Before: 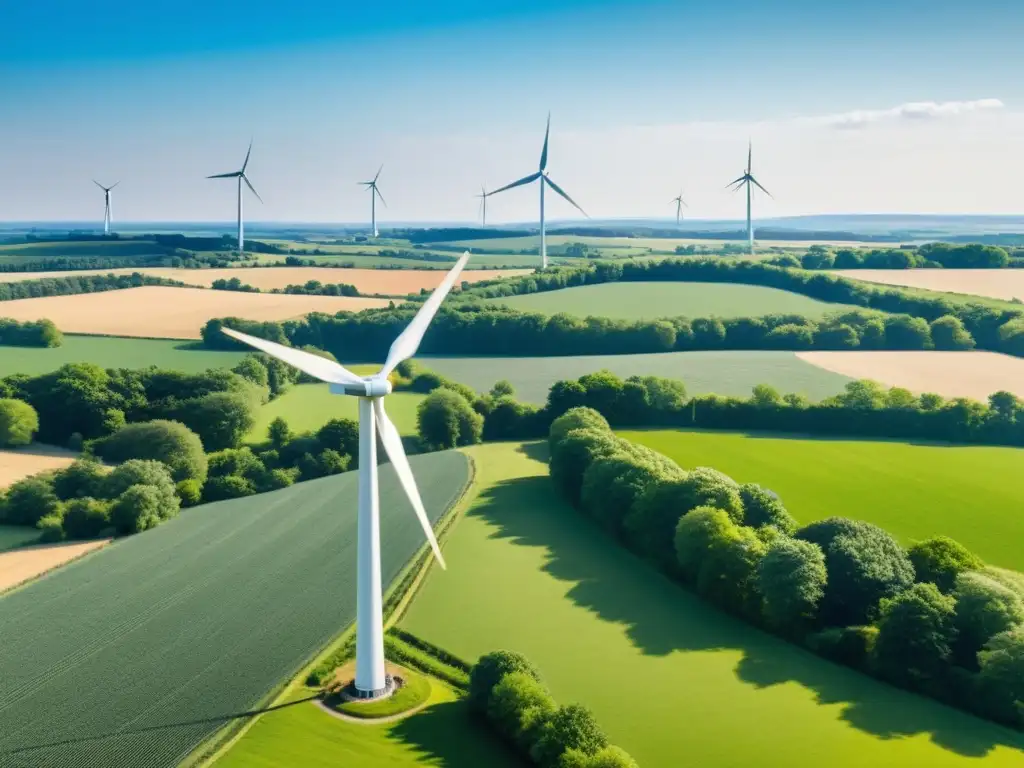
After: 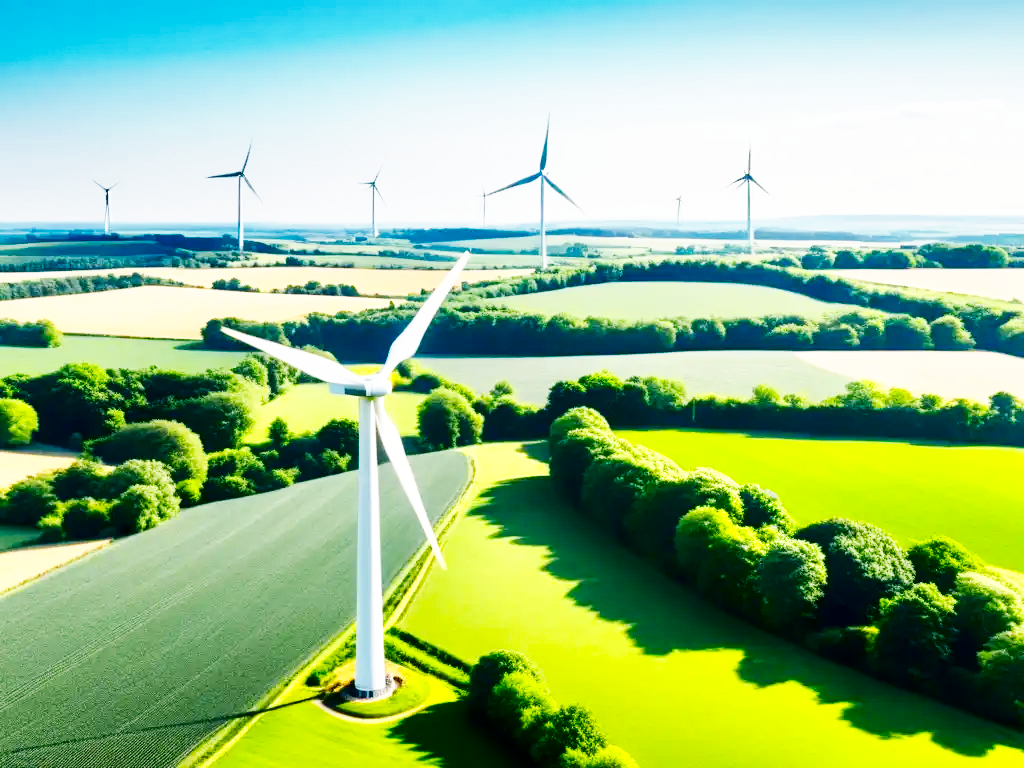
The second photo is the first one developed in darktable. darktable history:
color zones: curves: ch0 [(0.224, 0.526) (0.75, 0.5)]; ch1 [(0.055, 0.526) (0.224, 0.761) (0.377, 0.526) (0.75, 0.5)]
base curve: curves: ch0 [(0, 0) (0.007, 0.004) (0.027, 0.03) (0.046, 0.07) (0.207, 0.54) (0.442, 0.872) (0.673, 0.972) (1, 1)], preserve colors none
contrast brightness saturation: brightness -0.2, saturation 0.08
